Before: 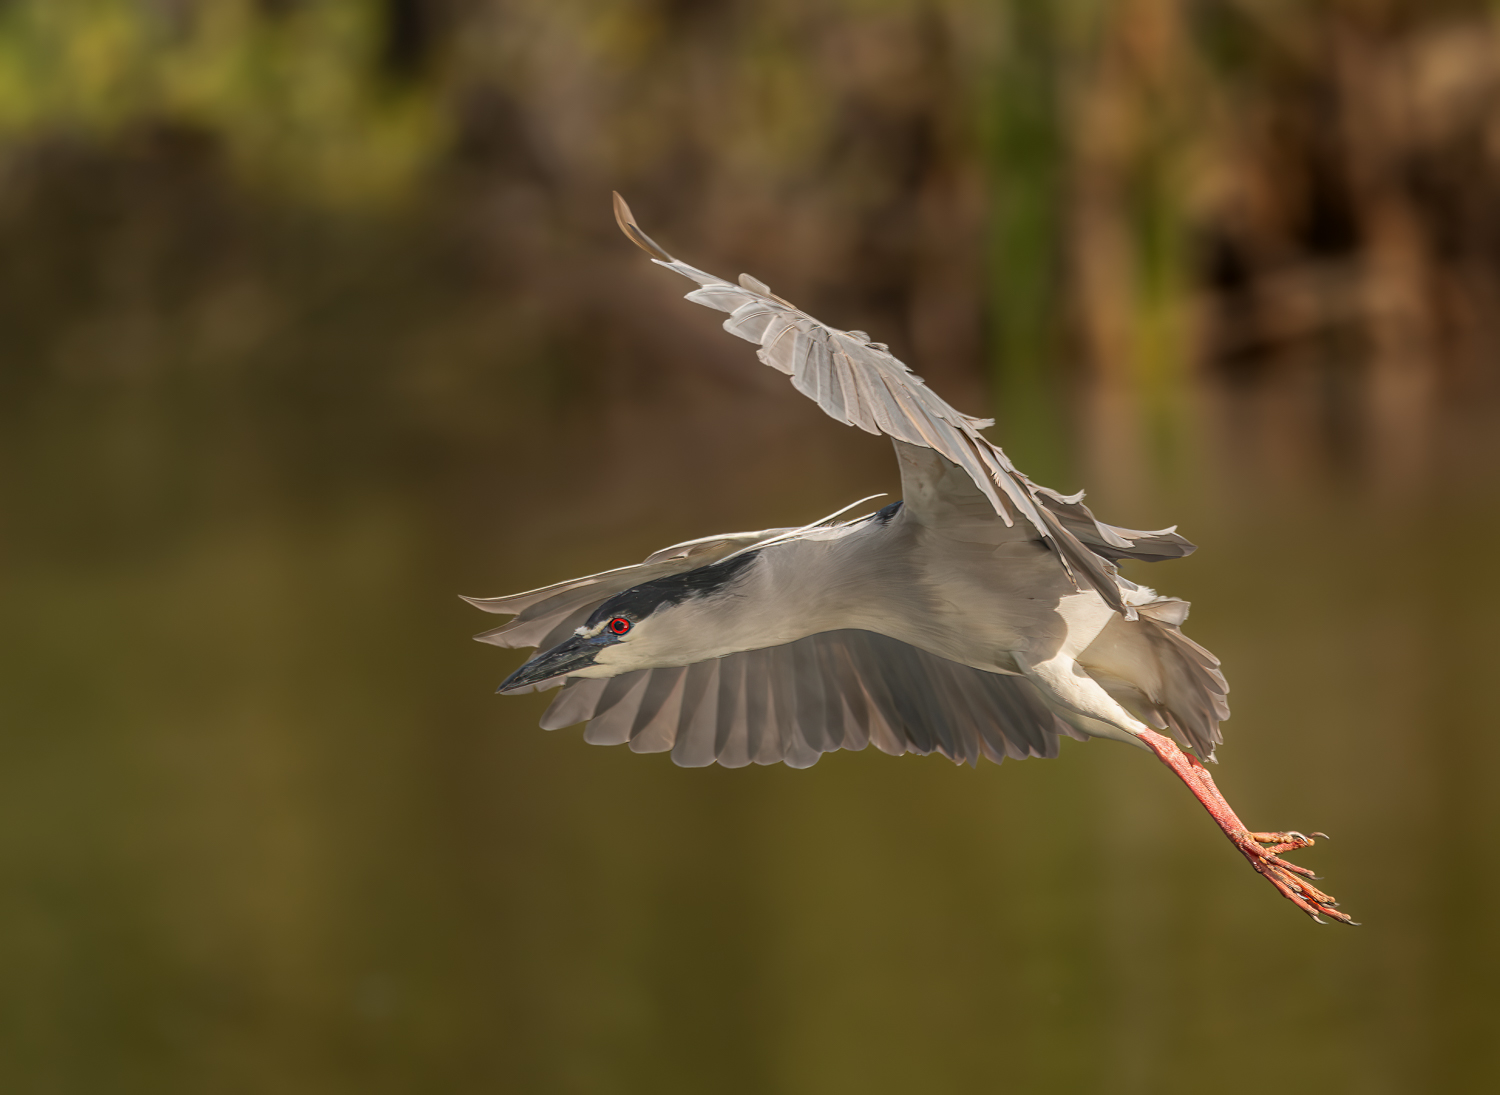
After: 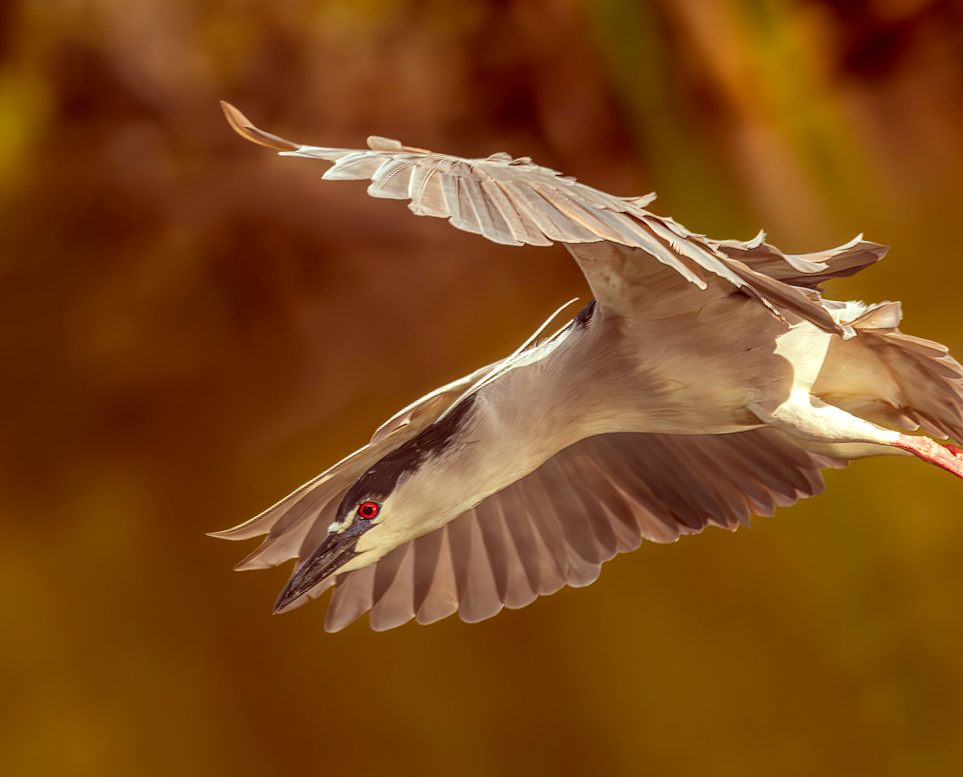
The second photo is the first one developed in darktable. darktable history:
crop and rotate: angle 19.09°, left 6.809%, right 3.703%, bottom 1.143%
color zones: curves: ch0 [(0.224, 0.526) (0.75, 0.5)]; ch1 [(0.055, 0.526) (0.224, 0.761) (0.377, 0.526) (0.75, 0.5)]
local contrast: detail 142%
color correction: highlights a* -7.16, highlights b* -0.164, shadows a* 20.33, shadows b* 12.15
